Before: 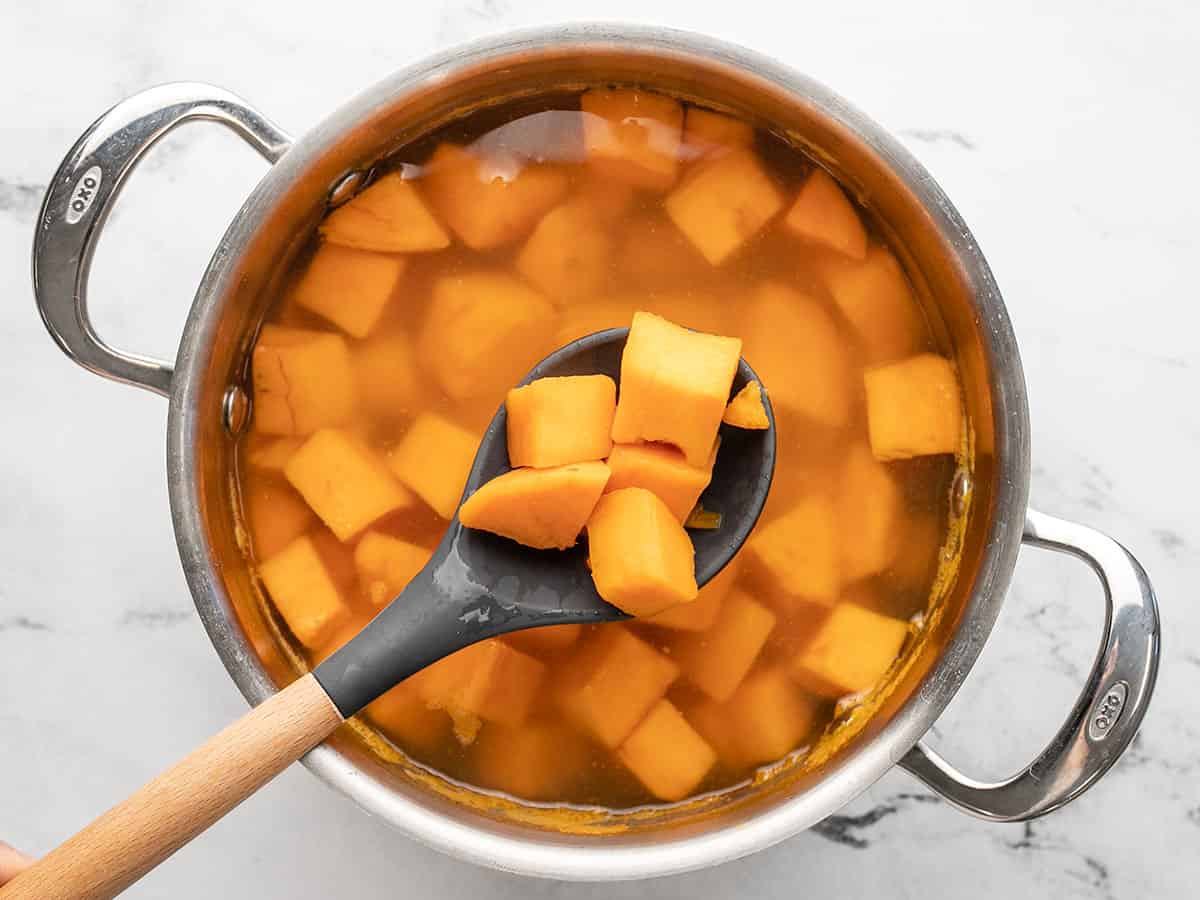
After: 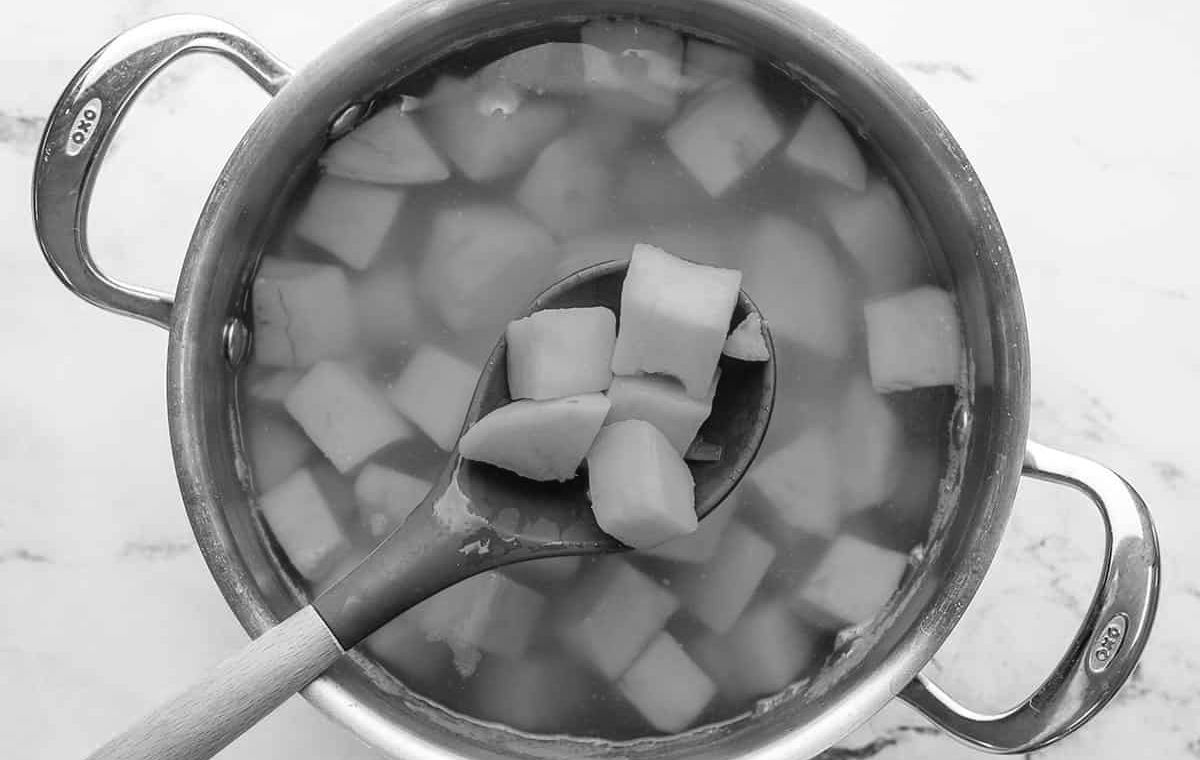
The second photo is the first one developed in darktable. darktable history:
color balance rgb: global offset › luminance 0.249%, global offset › hue 170.9°, perceptual saturation grading › global saturation 20%, perceptual saturation grading › highlights -49.369%, perceptual saturation grading › shadows 24.145%, global vibrance 0.695%
color calibration: output gray [0.253, 0.26, 0.487, 0], gray › normalize channels true, illuminant same as pipeline (D50), adaptation none (bypass), x 0.332, y 0.335, temperature 5005.42 K, gamut compression 0.01
crop: top 7.562%, bottom 7.986%
